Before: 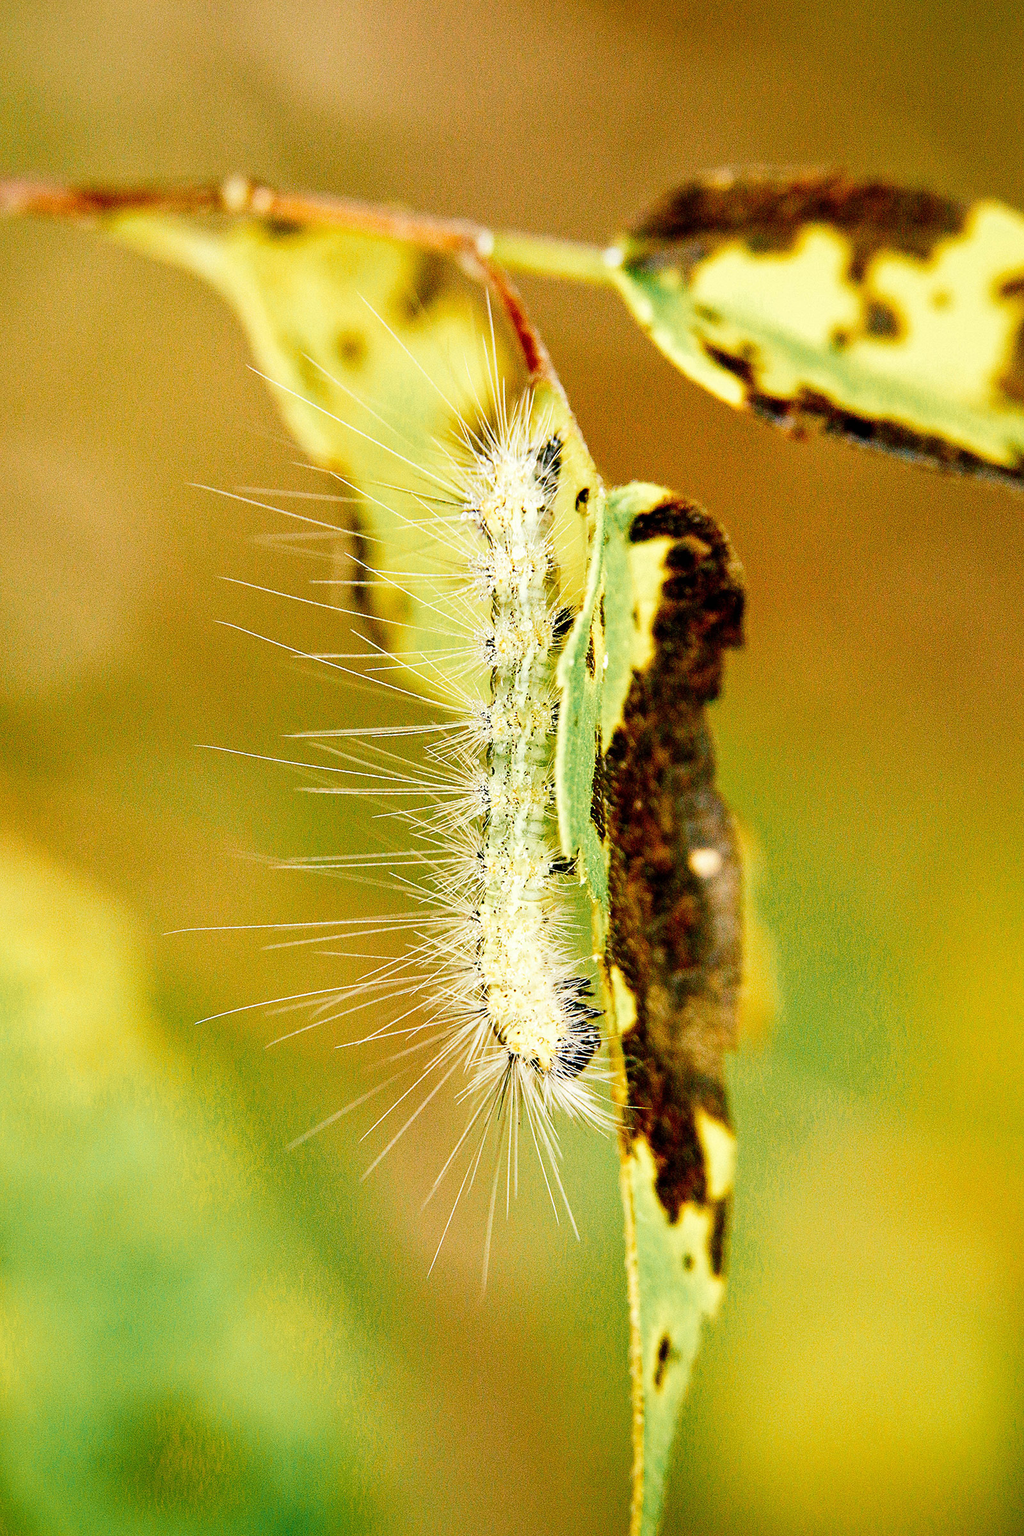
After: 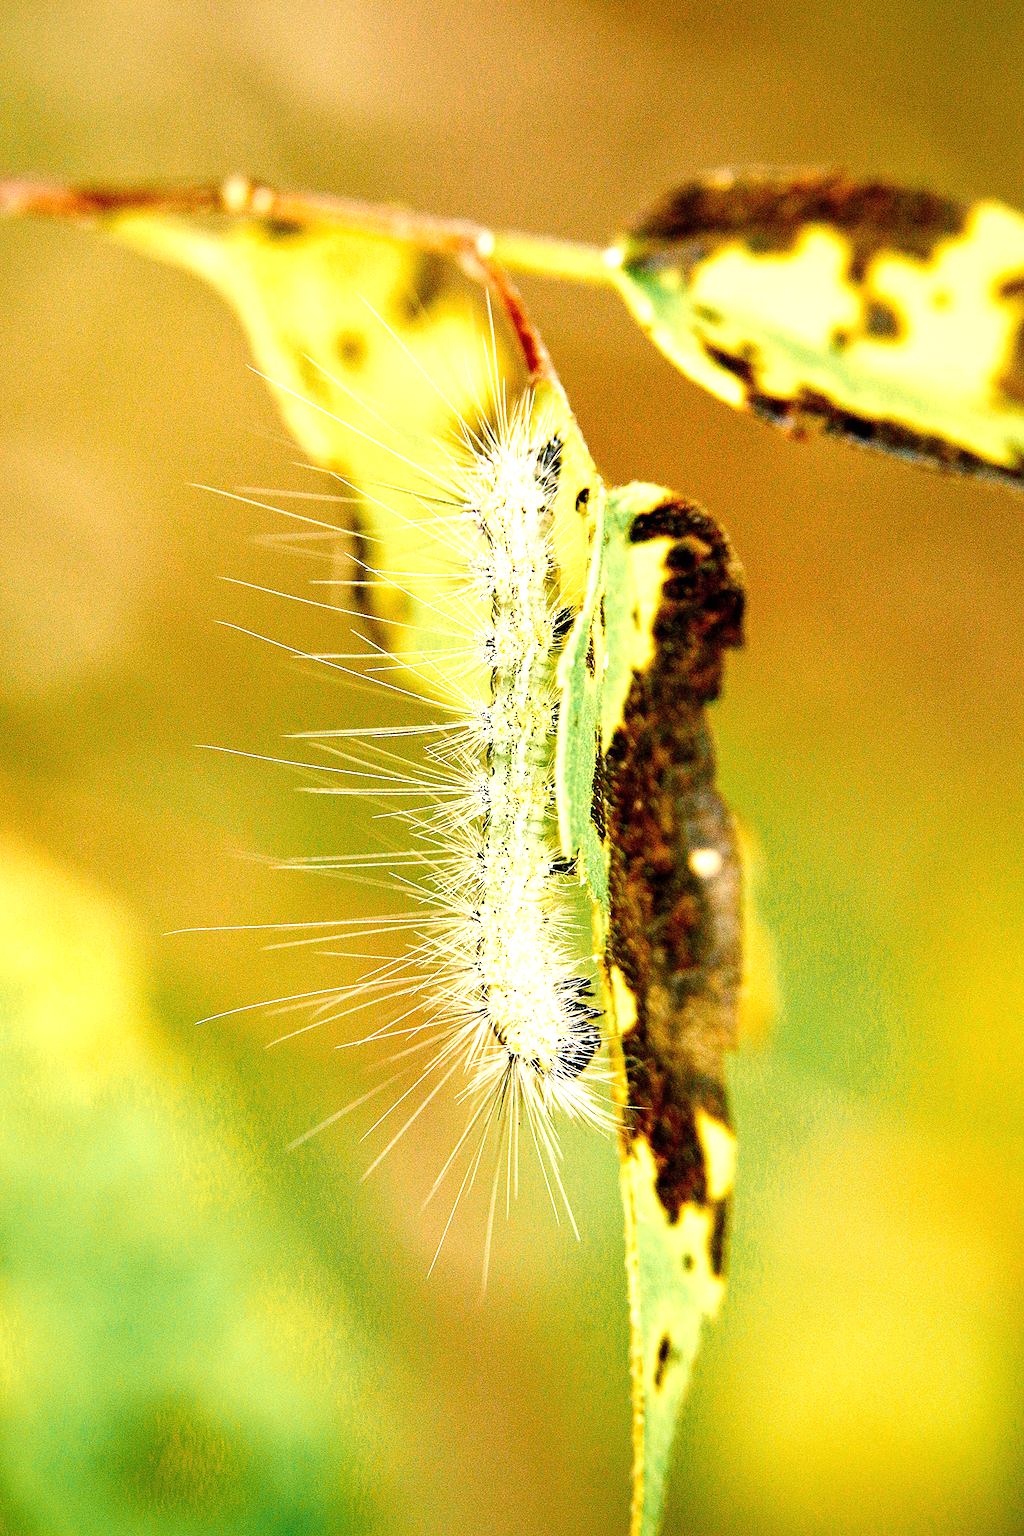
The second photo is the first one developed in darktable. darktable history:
exposure: exposure 0.523 EV, compensate highlight preservation false
